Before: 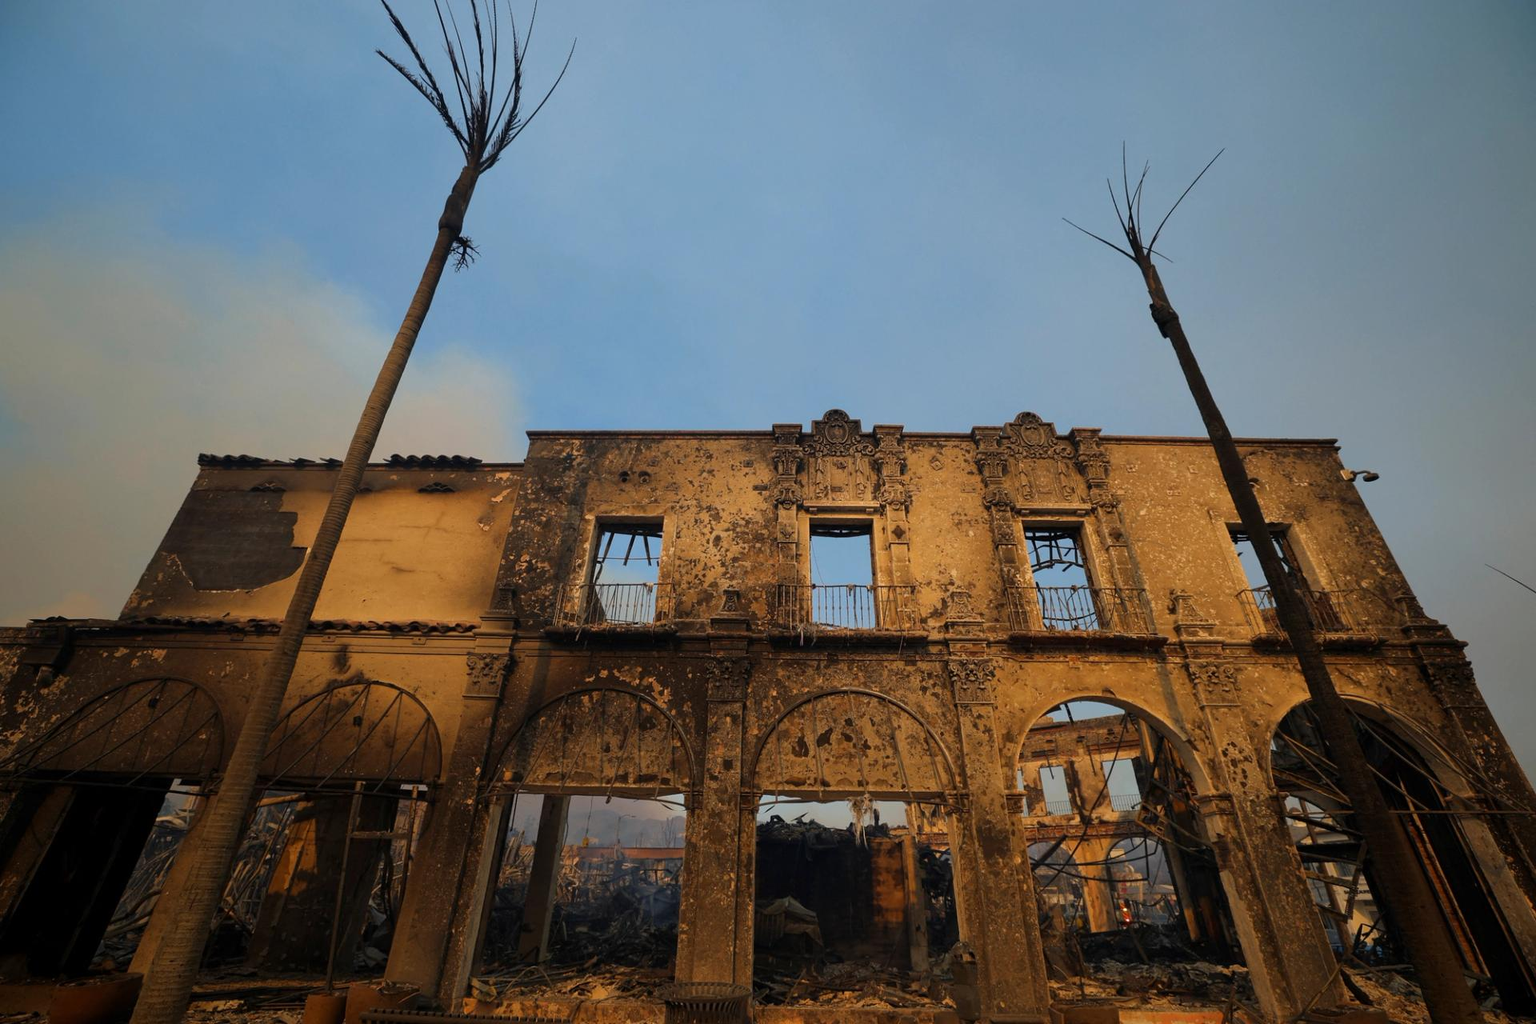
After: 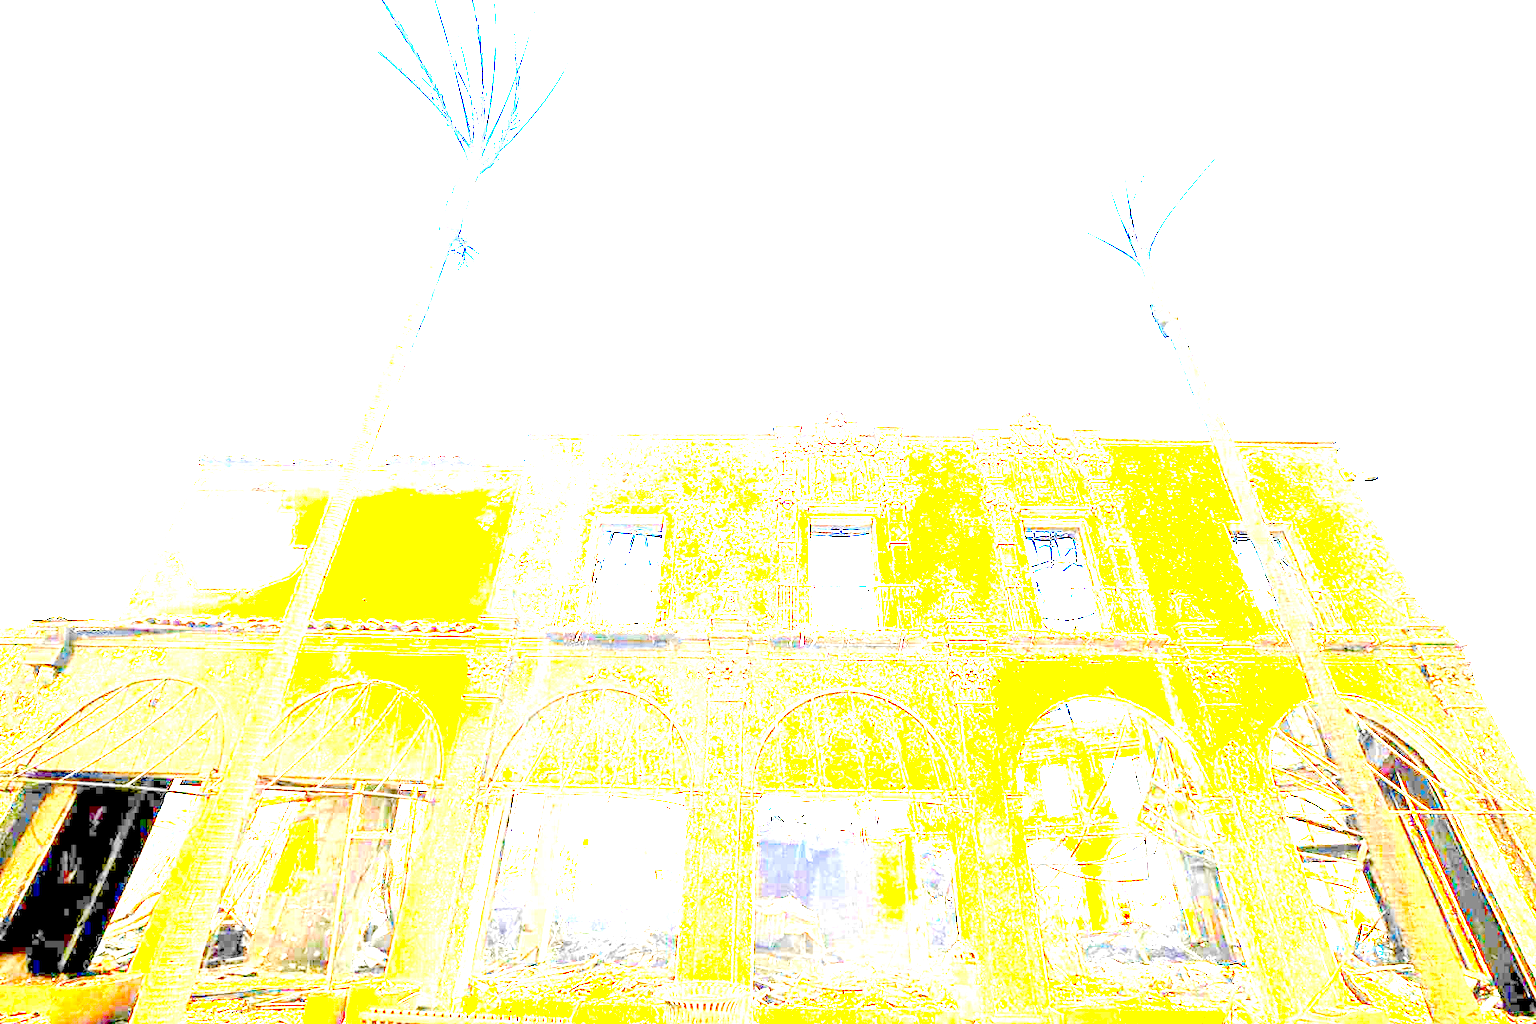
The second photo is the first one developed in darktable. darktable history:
contrast brightness saturation: contrast 0.073, brightness 0.079, saturation 0.183
exposure: exposure 7.91 EV, compensate highlight preservation false
